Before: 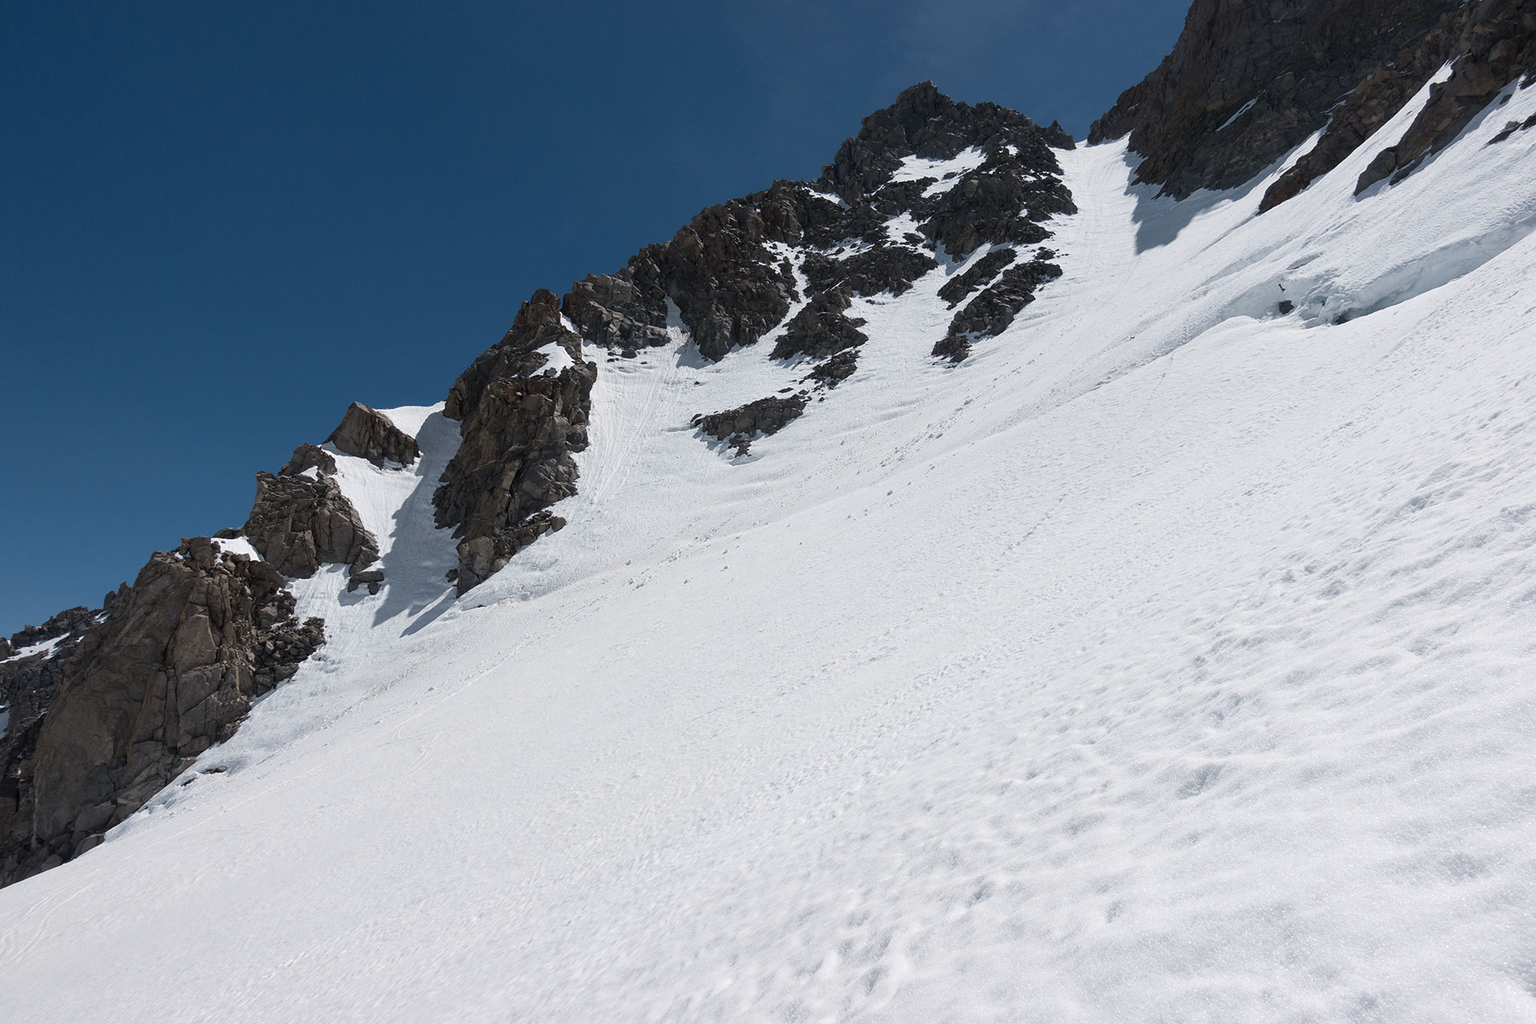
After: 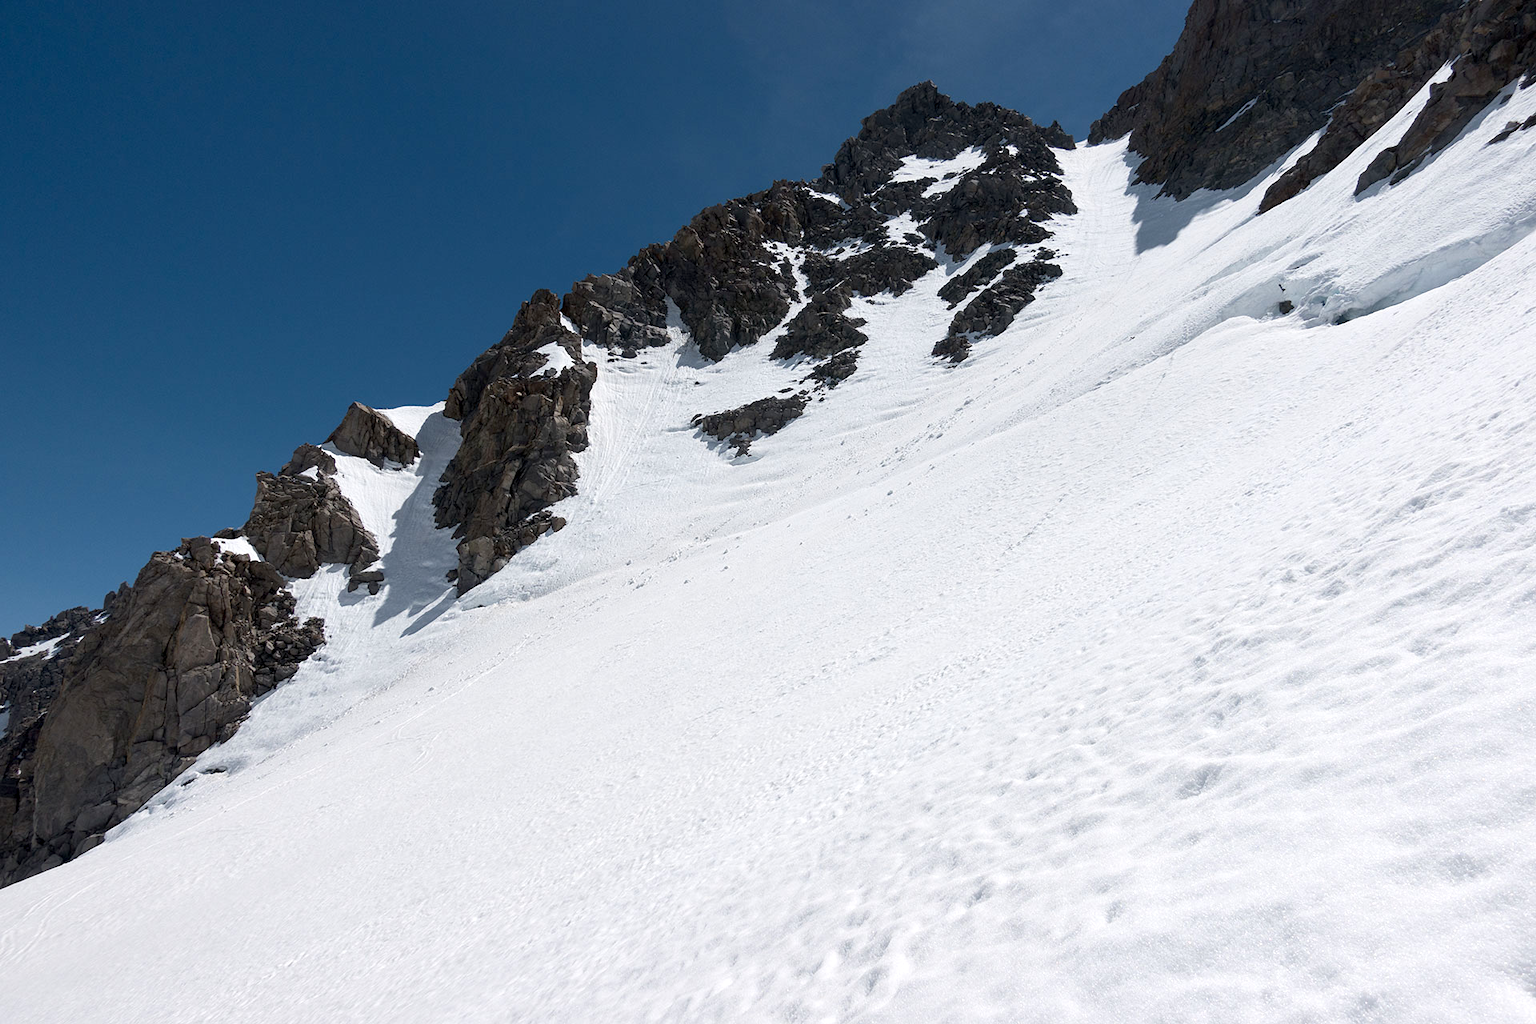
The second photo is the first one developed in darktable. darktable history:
exposure: black level correction 0.005, exposure 0.273 EV, compensate exposure bias true, compensate highlight preservation false
